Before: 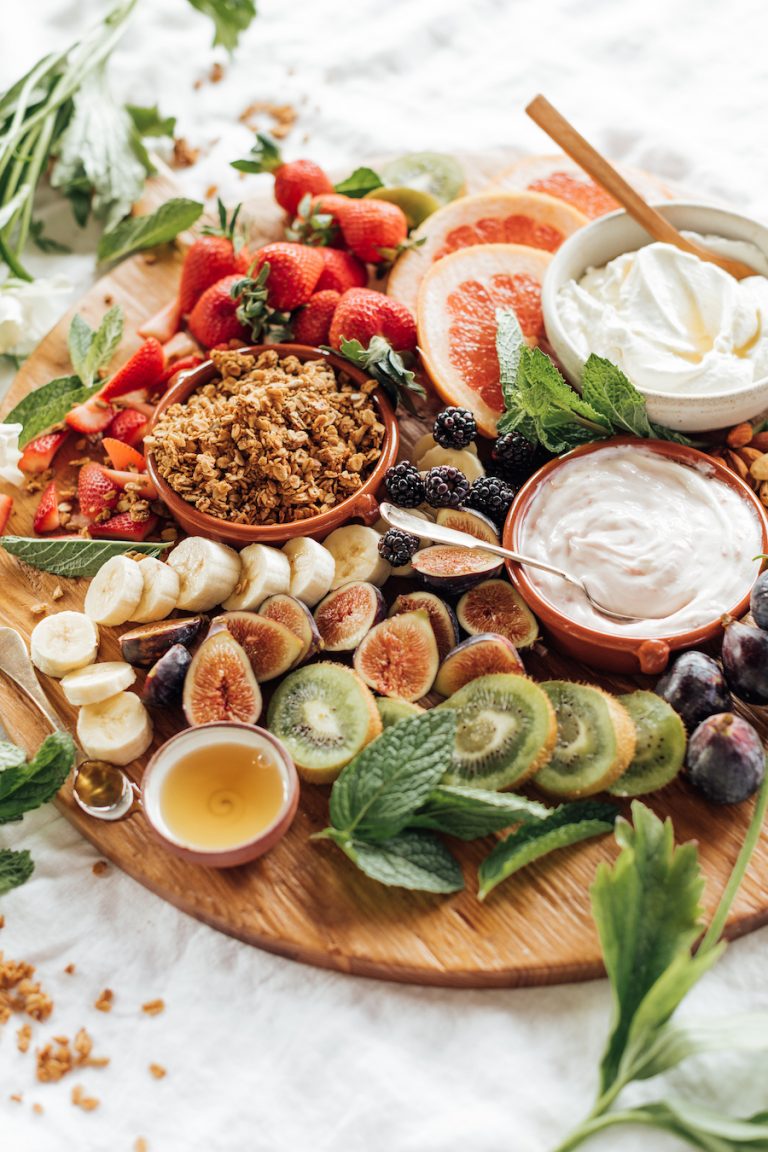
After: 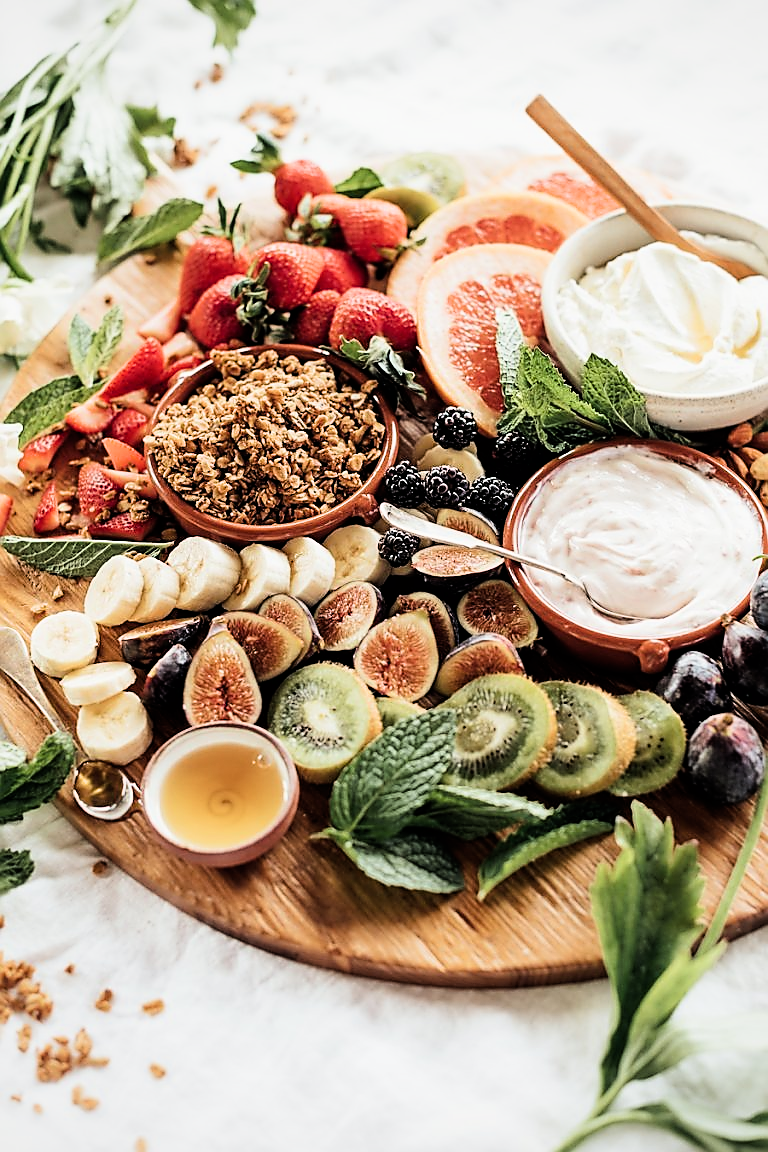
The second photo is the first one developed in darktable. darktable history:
color correction: highlights a* -0.104, highlights b* 0.13
filmic rgb: black relative exposure -5.33 EV, white relative exposure 2.87 EV, dynamic range scaling -37.48%, hardness 3.99, contrast 1.599, highlights saturation mix -1.43%, contrast in shadows safe
sharpen: radius 1.361, amount 1.267, threshold 0.706
vignetting: fall-off start 99.29%, fall-off radius 72.28%, brightness -0.189, saturation -0.305, width/height ratio 1.176
